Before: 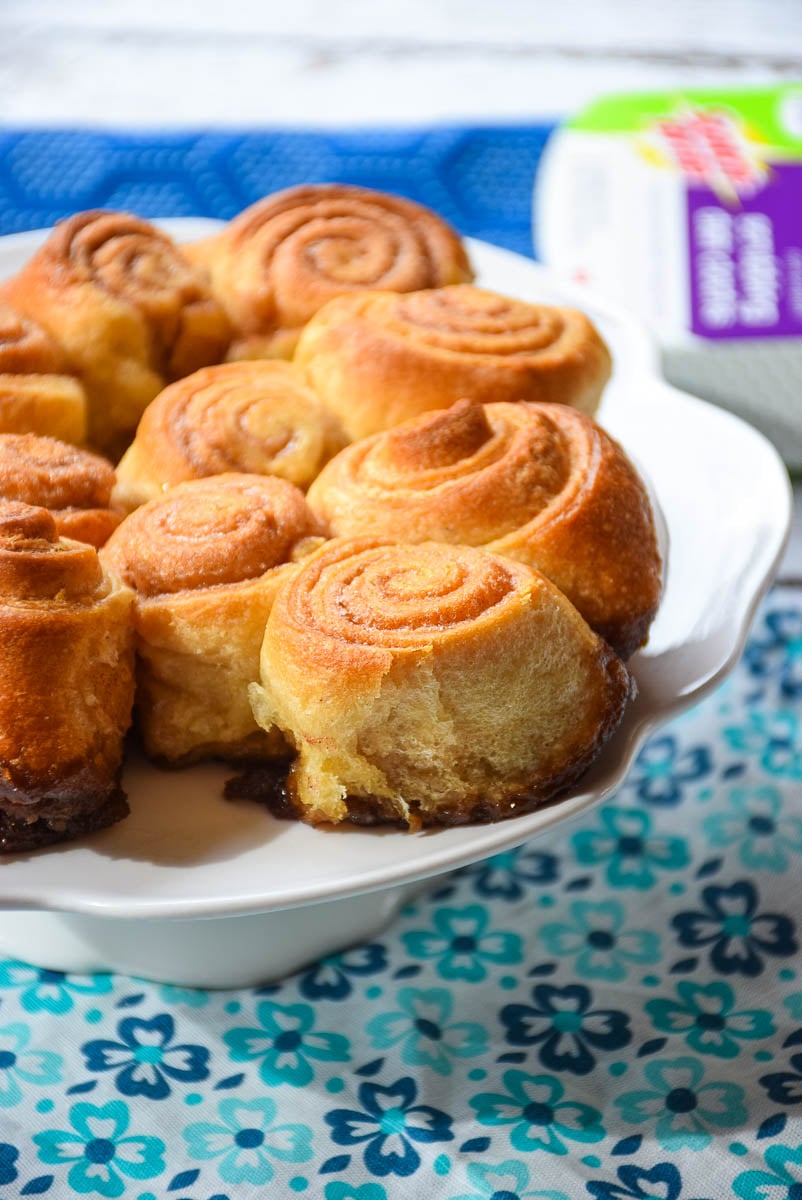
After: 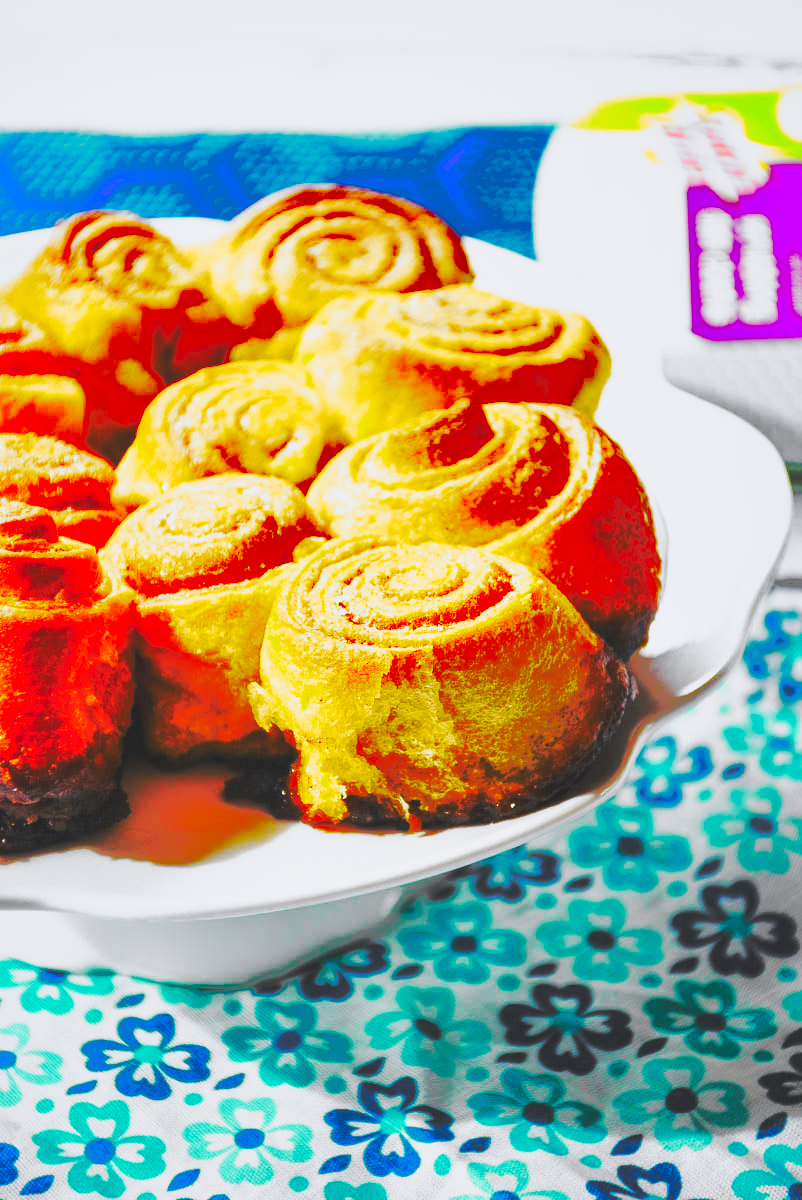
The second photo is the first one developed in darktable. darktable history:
shadows and highlights: shadows 38.02, highlights -73.91
base curve: curves: ch0 [(0, 0.015) (0.085, 0.116) (0.134, 0.298) (0.19, 0.545) (0.296, 0.764) (0.599, 0.982) (1, 1)], preserve colors none
tone curve: curves: ch0 [(0, 0) (0.071, 0.047) (0.266, 0.26) (0.483, 0.554) (0.753, 0.811) (1, 0.983)]; ch1 [(0, 0) (0.346, 0.307) (0.408, 0.369) (0.463, 0.443) (0.482, 0.493) (0.502, 0.5) (0.517, 0.502) (0.55, 0.548) (0.597, 0.624) (0.651, 0.698) (1, 1)]; ch2 [(0, 0) (0.346, 0.34) (0.434, 0.46) (0.485, 0.494) (0.5, 0.494) (0.517, 0.506) (0.535, 0.529) (0.583, 0.611) (0.625, 0.666) (1, 1)], color space Lab, independent channels, preserve colors none
